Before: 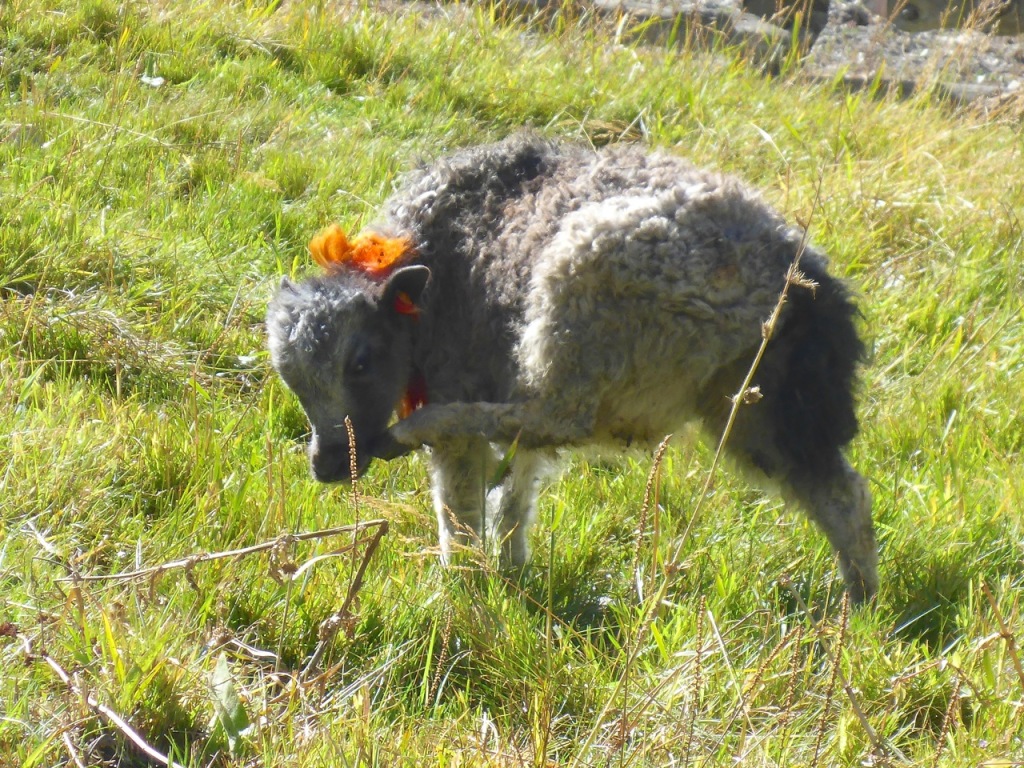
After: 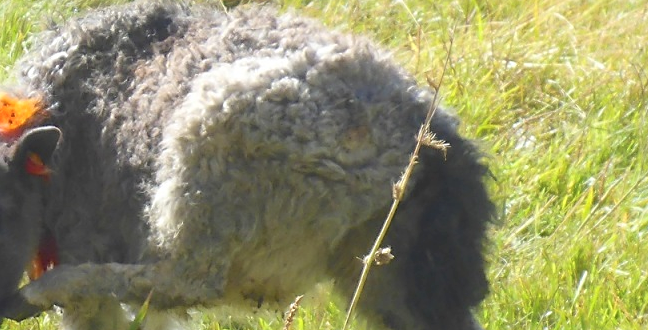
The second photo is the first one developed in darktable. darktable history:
crop: left 36.129%, top 18.217%, right 0.516%, bottom 38.763%
contrast brightness saturation: brightness 0.116
sharpen: radius 1.828, amount 0.4, threshold 1.459
